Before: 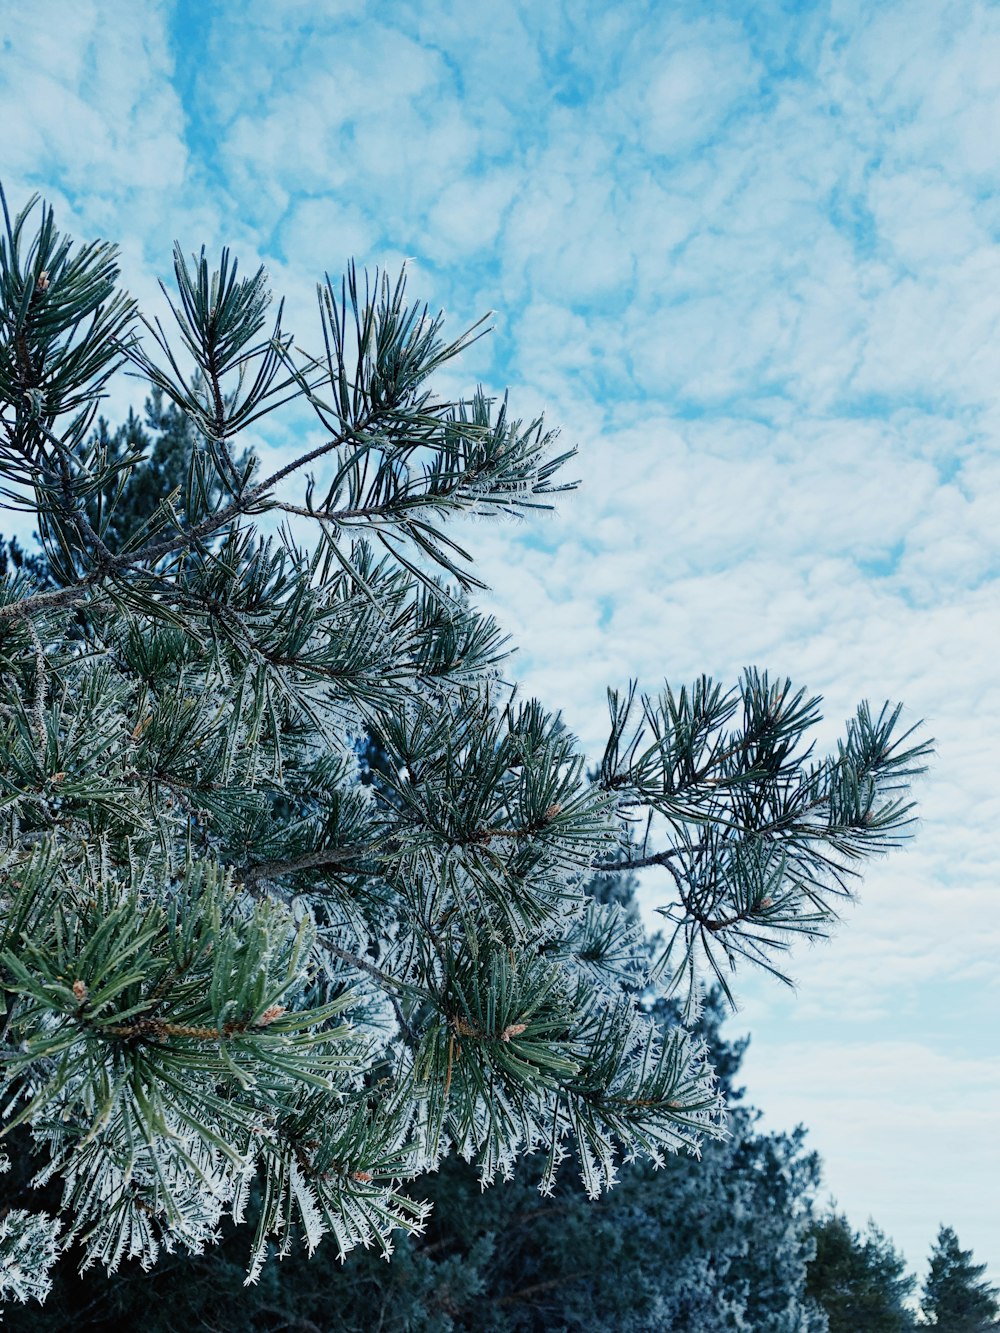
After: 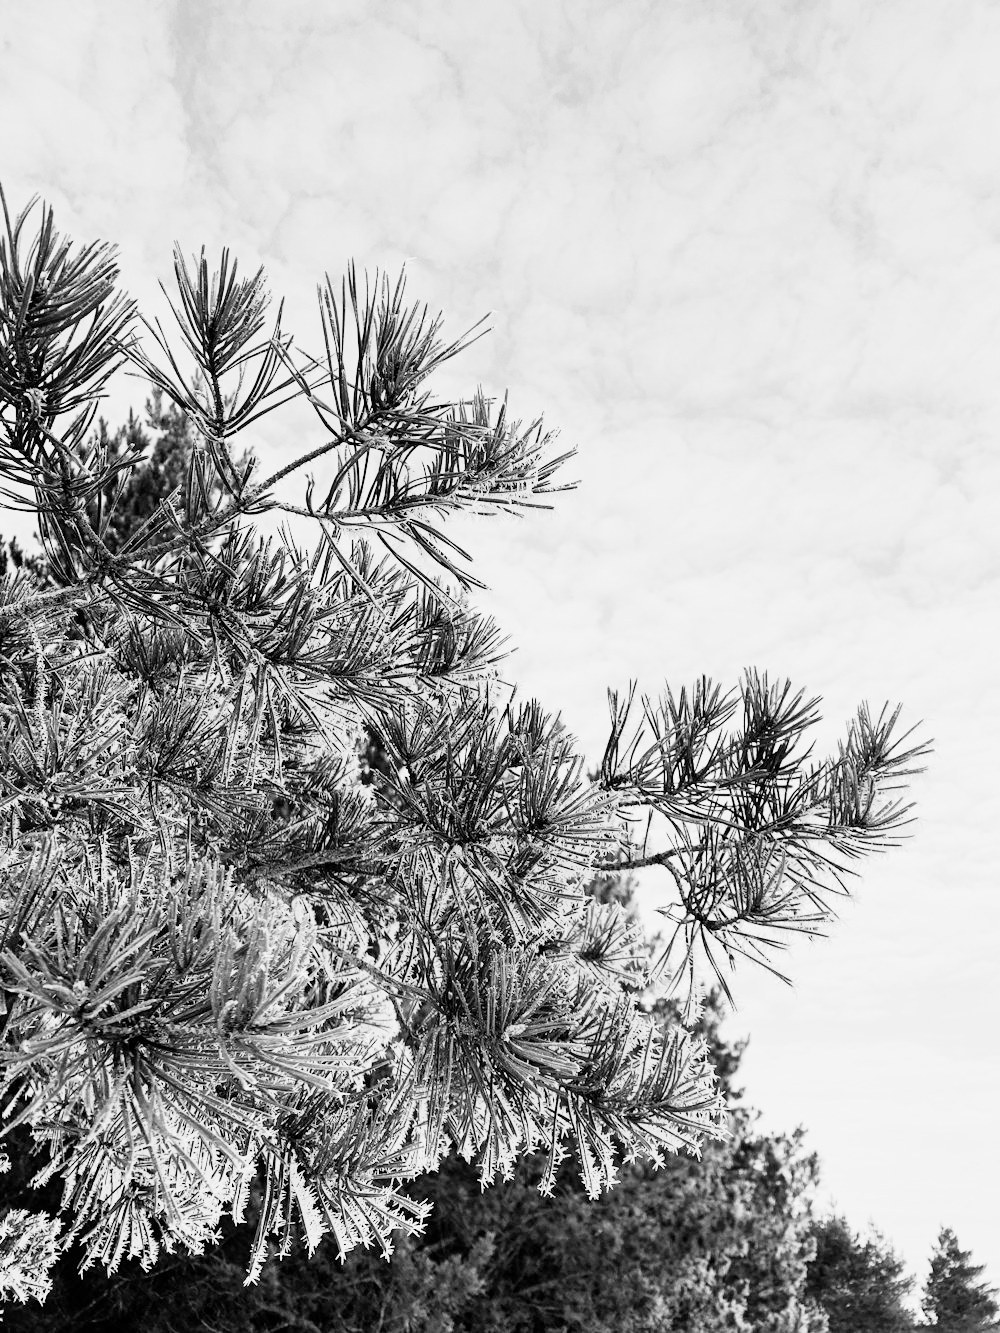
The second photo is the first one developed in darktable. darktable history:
monochrome: a 32, b 64, size 2.3
local contrast: highlights 100%, shadows 100%, detail 120%, midtone range 0.2
tone curve: curves: ch0 [(0, 0) (0.003, 0.003) (0.011, 0.012) (0.025, 0.028) (0.044, 0.049) (0.069, 0.091) (0.1, 0.144) (0.136, 0.21) (0.177, 0.277) (0.224, 0.352) (0.277, 0.433) (0.335, 0.523) (0.399, 0.613) (0.468, 0.702) (0.543, 0.79) (0.623, 0.867) (0.709, 0.916) (0.801, 0.946) (0.898, 0.972) (1, 1)], color space Lab, independent channels, preserve colors none
color correction: highlights a* 5.59, highlights b* 5.24, saturation 0.68
